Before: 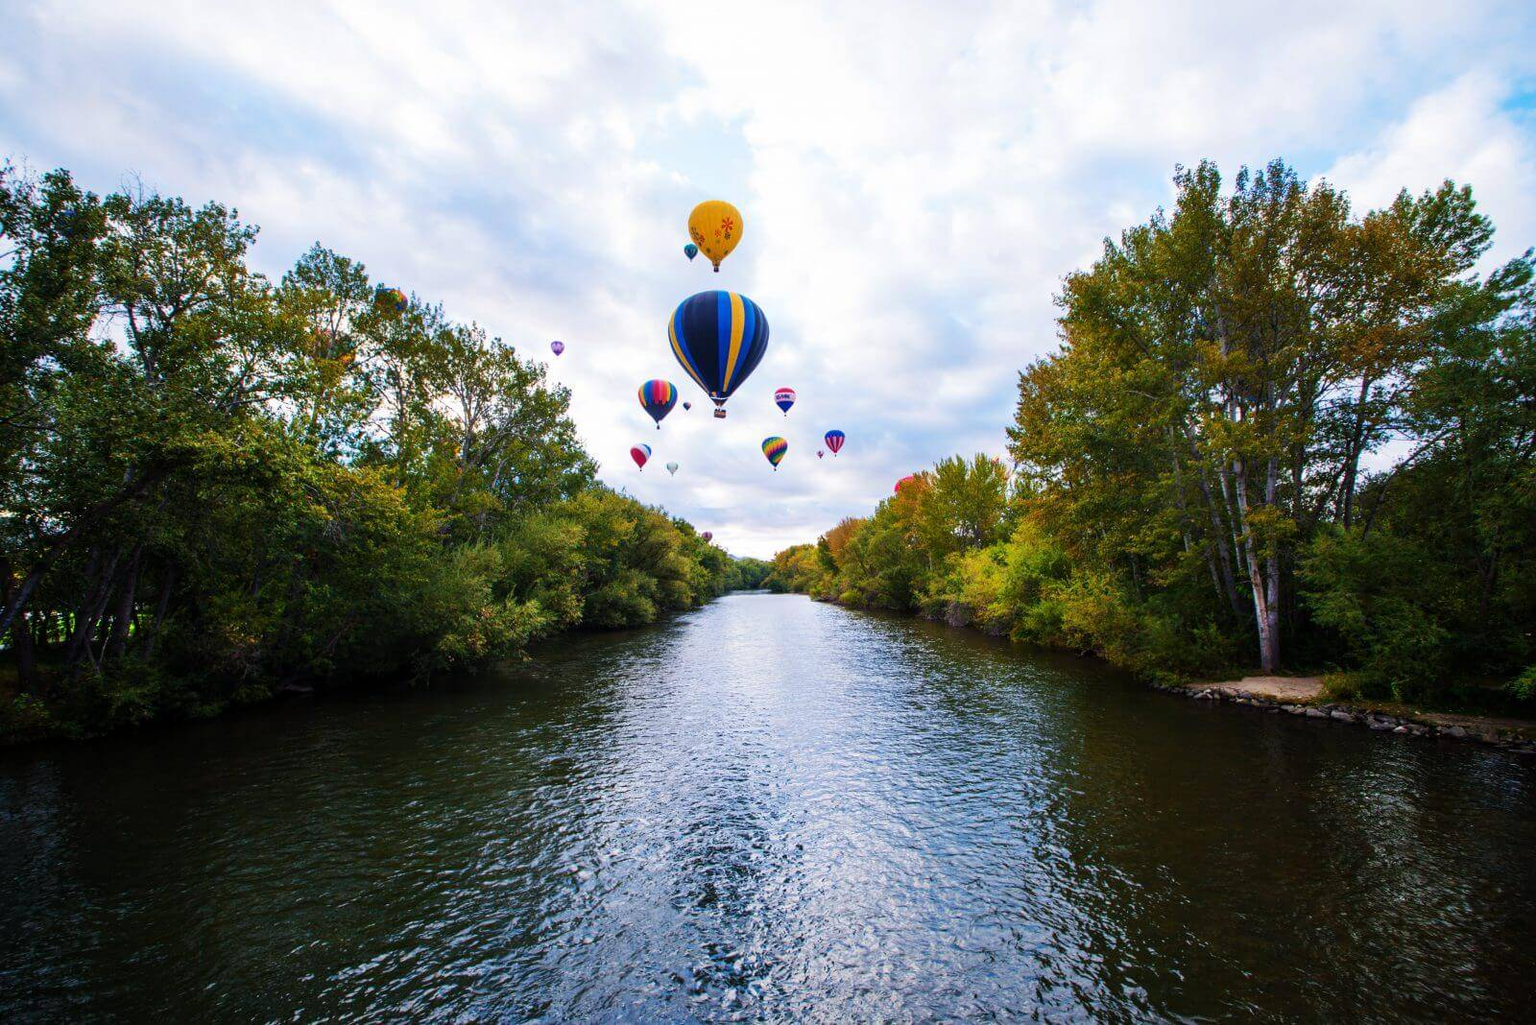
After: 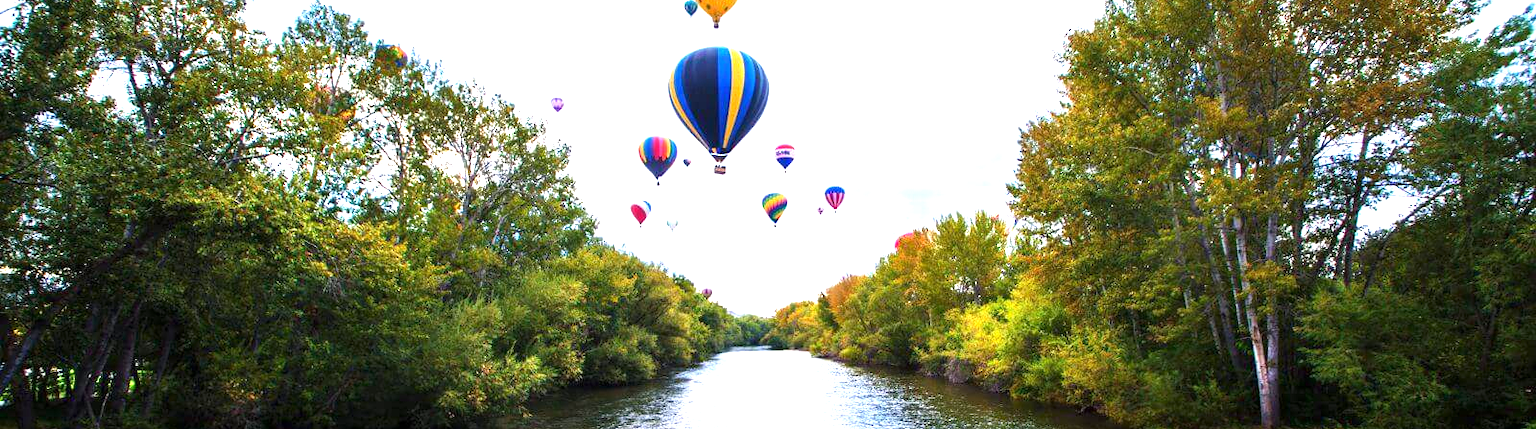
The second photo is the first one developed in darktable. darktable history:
exposure: exposure 1.16 EV, compensate exposure bias true, compensate highlight preservation false
crop and rotate: top 23.84%, bottom 34.294%
